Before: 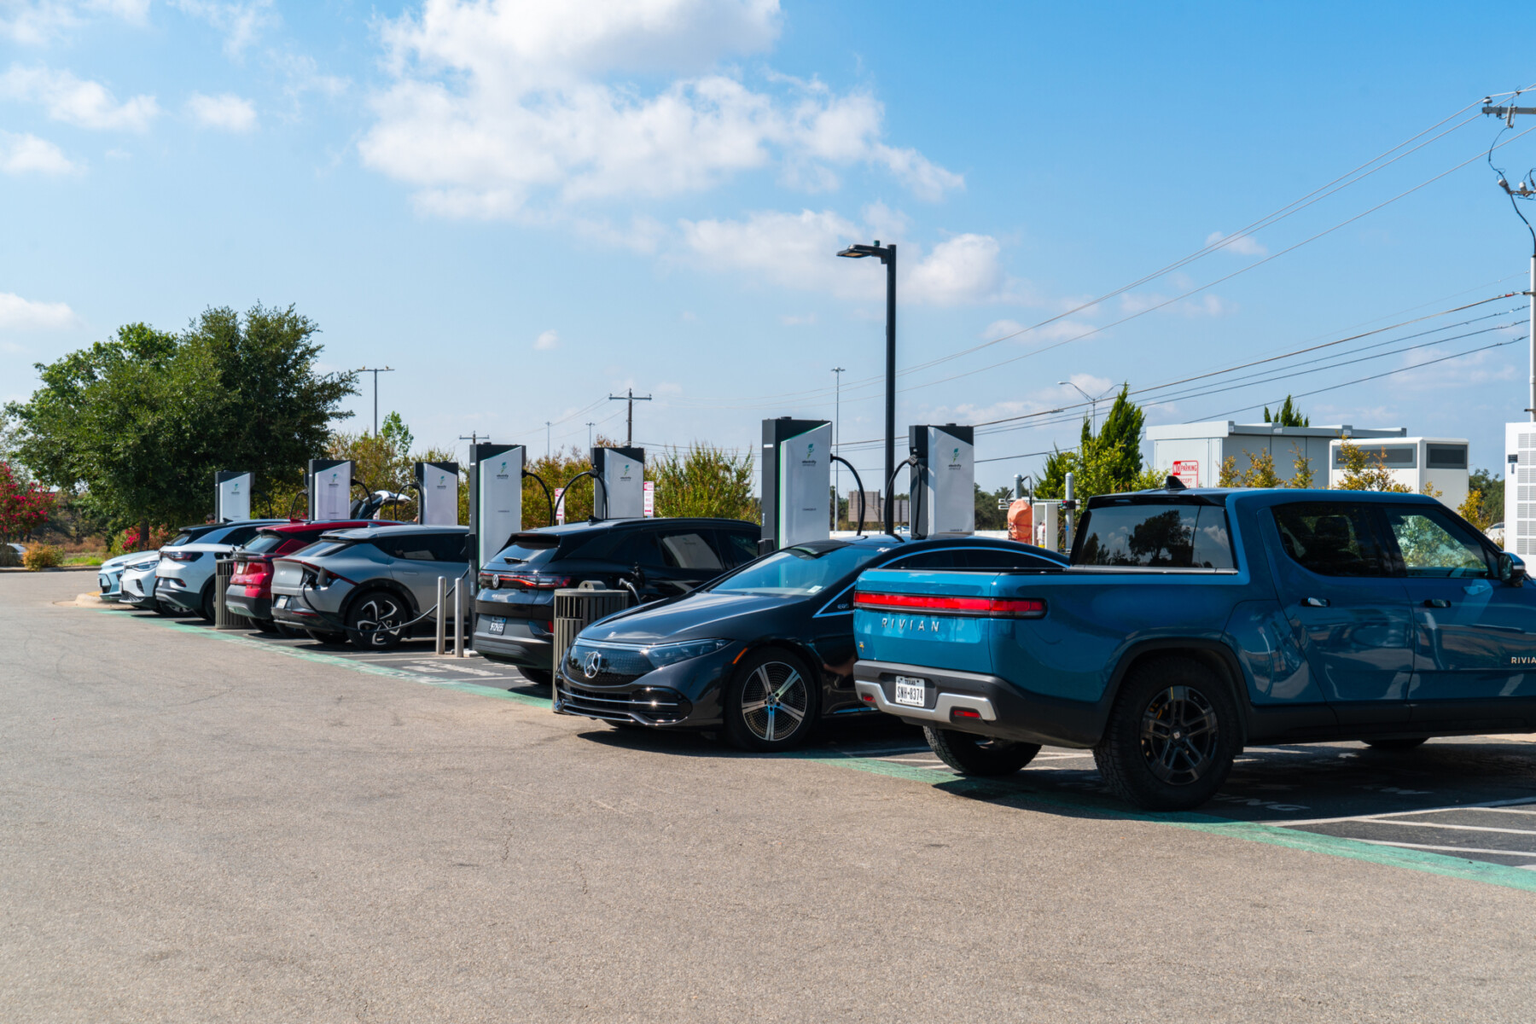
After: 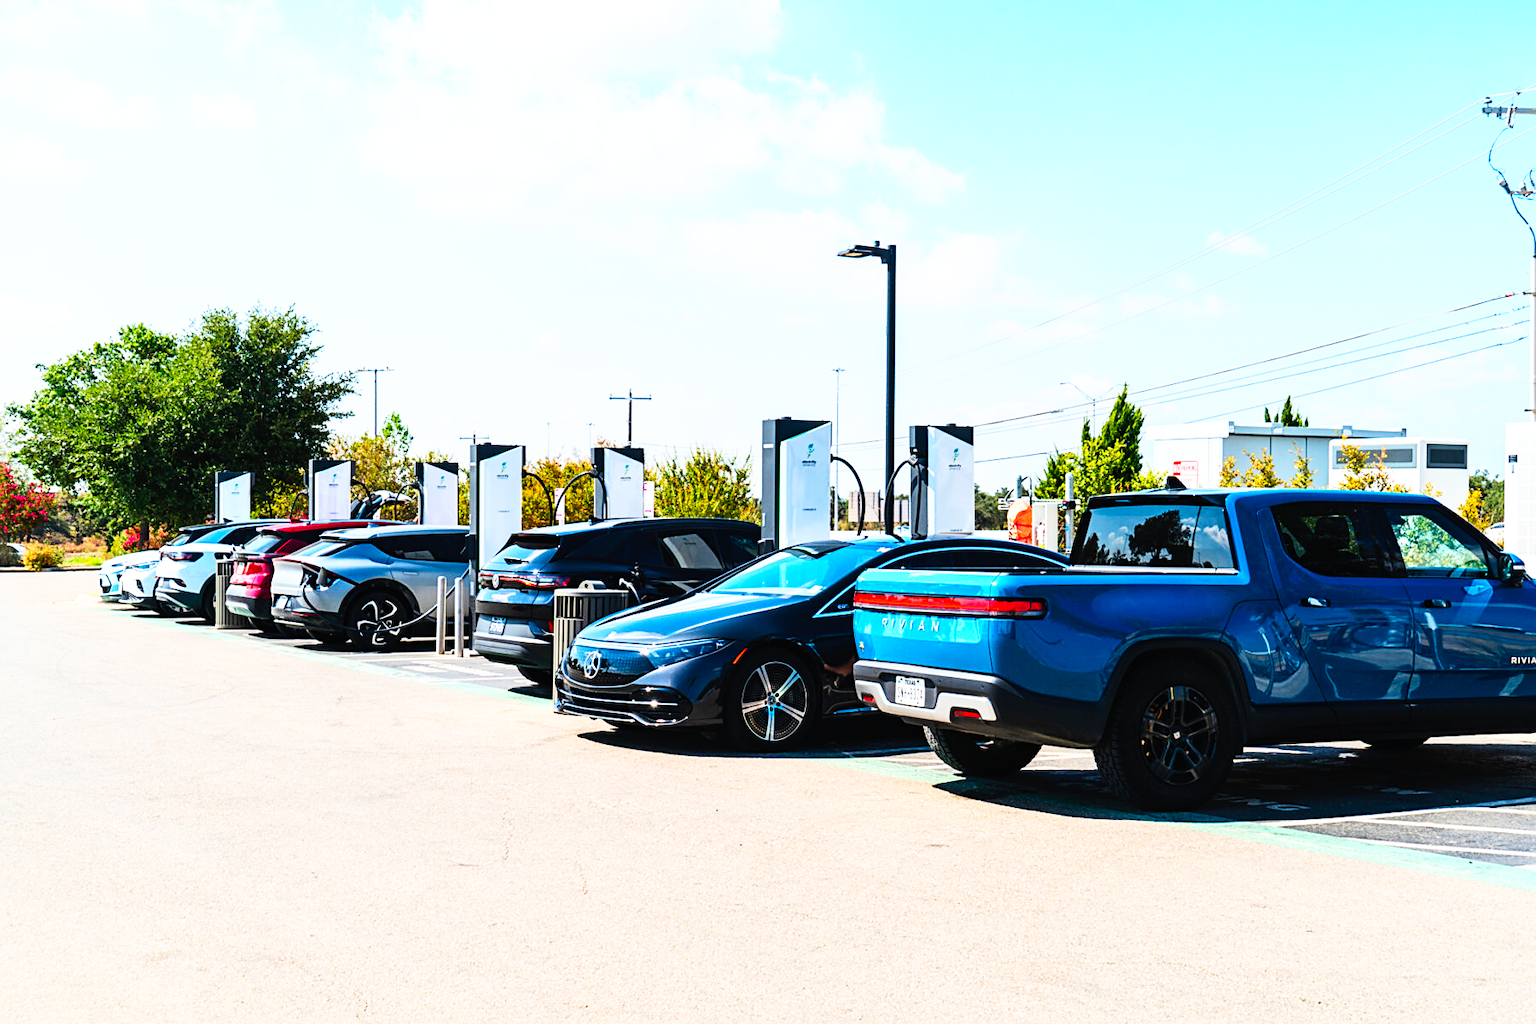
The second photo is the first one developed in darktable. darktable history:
contrast brightness saturation: contrast 0.2, brightness 0.16, saturation 0.22
base curve: curves: ch0 [(0, 0) (0.007, 0.004) (0.027, 0.03) (0.046, 0.07) (0.207, 0.54) (0.442, 0.872) (0.673, 0.972) (1, 1)], preserve colors none
sharpen: on, module defaults
exposure: compensate highlight preservation false
